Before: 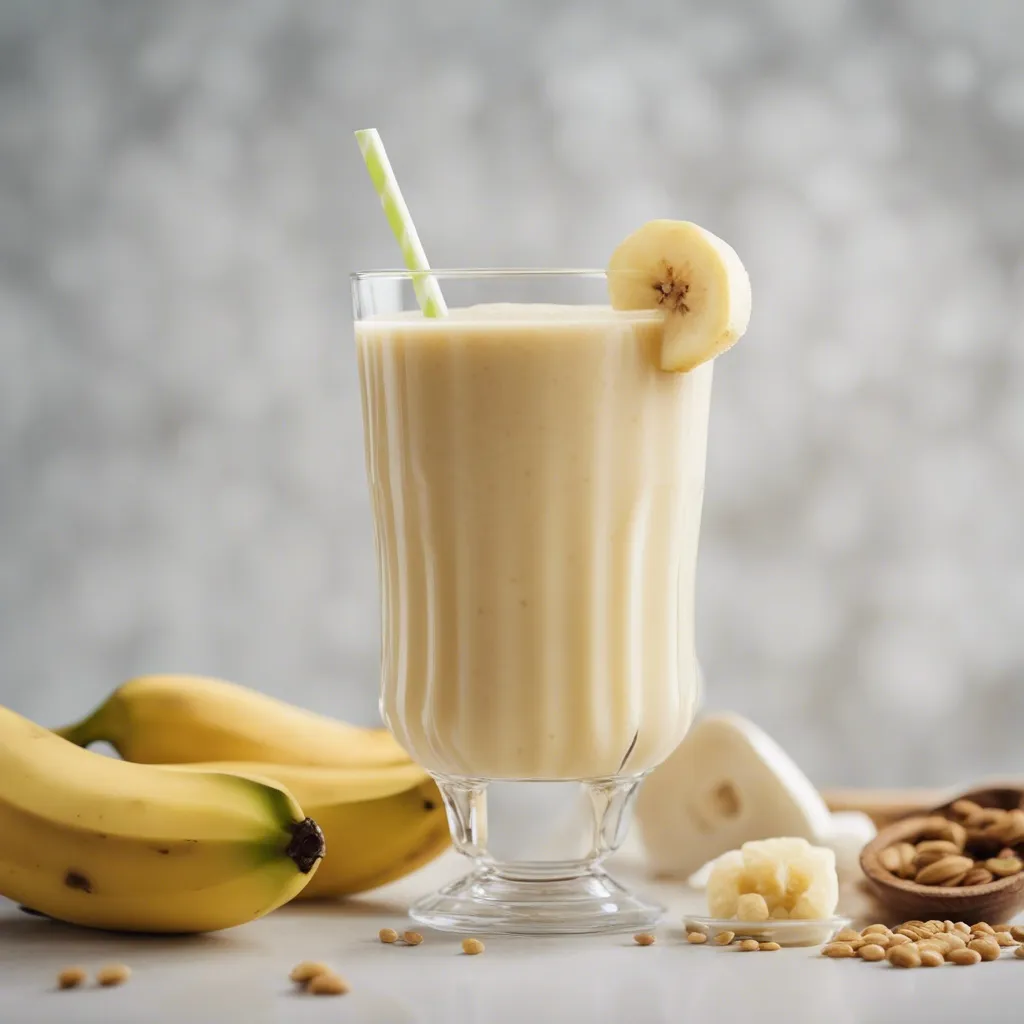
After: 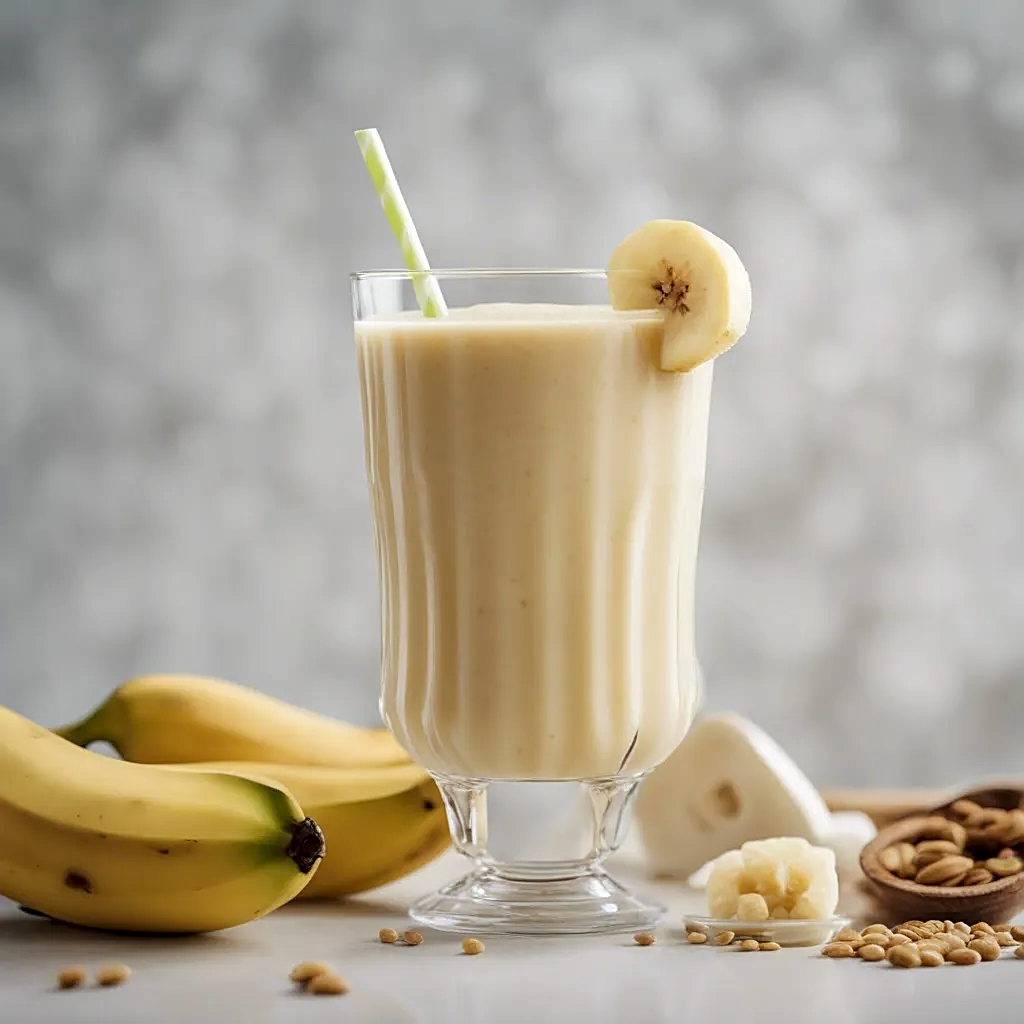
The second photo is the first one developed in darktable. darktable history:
exposure: exposure -0.112 EV, compensate highlight preservation false
local contrast: on, module defaults
sharpen: on, module defaults
